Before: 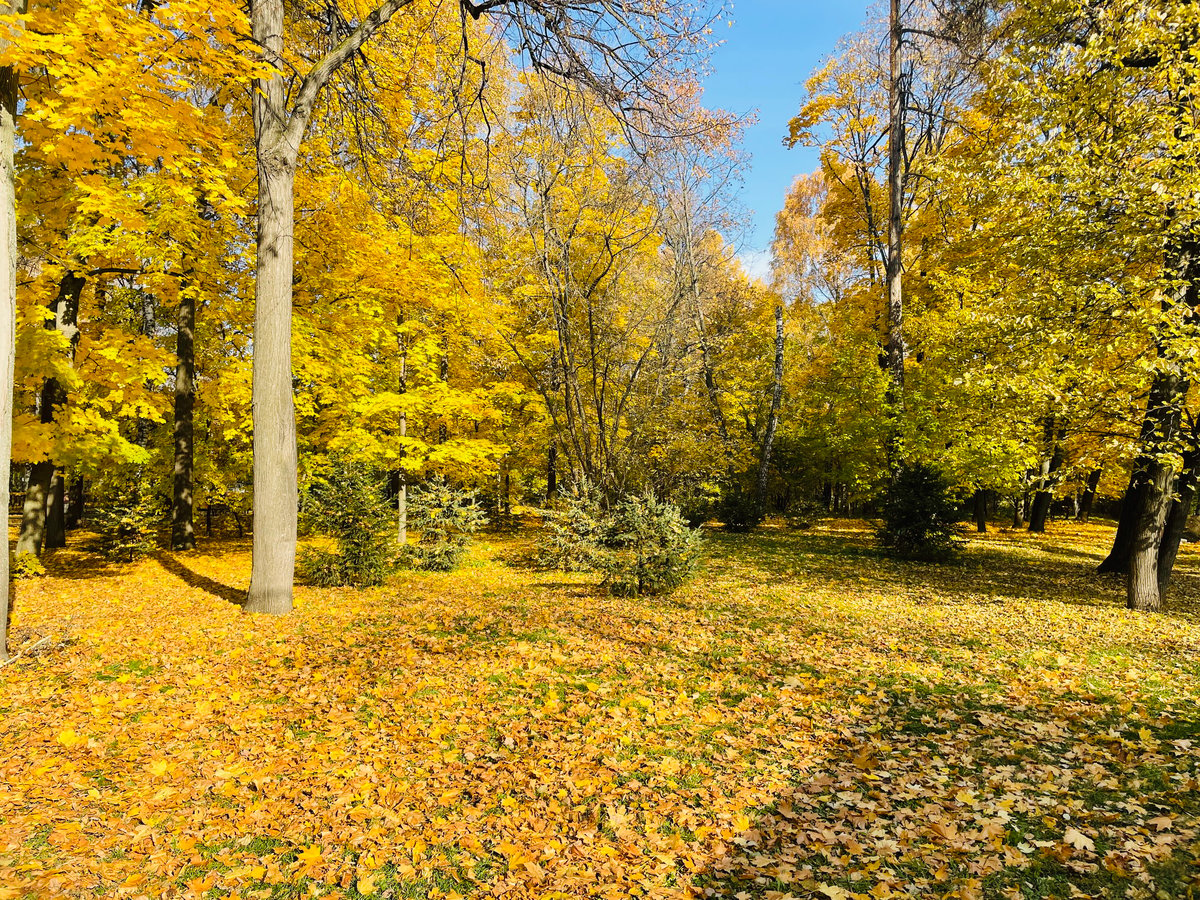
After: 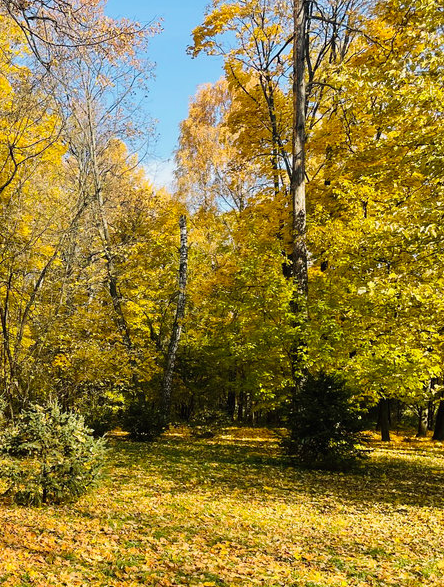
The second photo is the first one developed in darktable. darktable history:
crop and rotate: left 49.674%, top 10.122%, right 13.28%, bottom 24.552%
